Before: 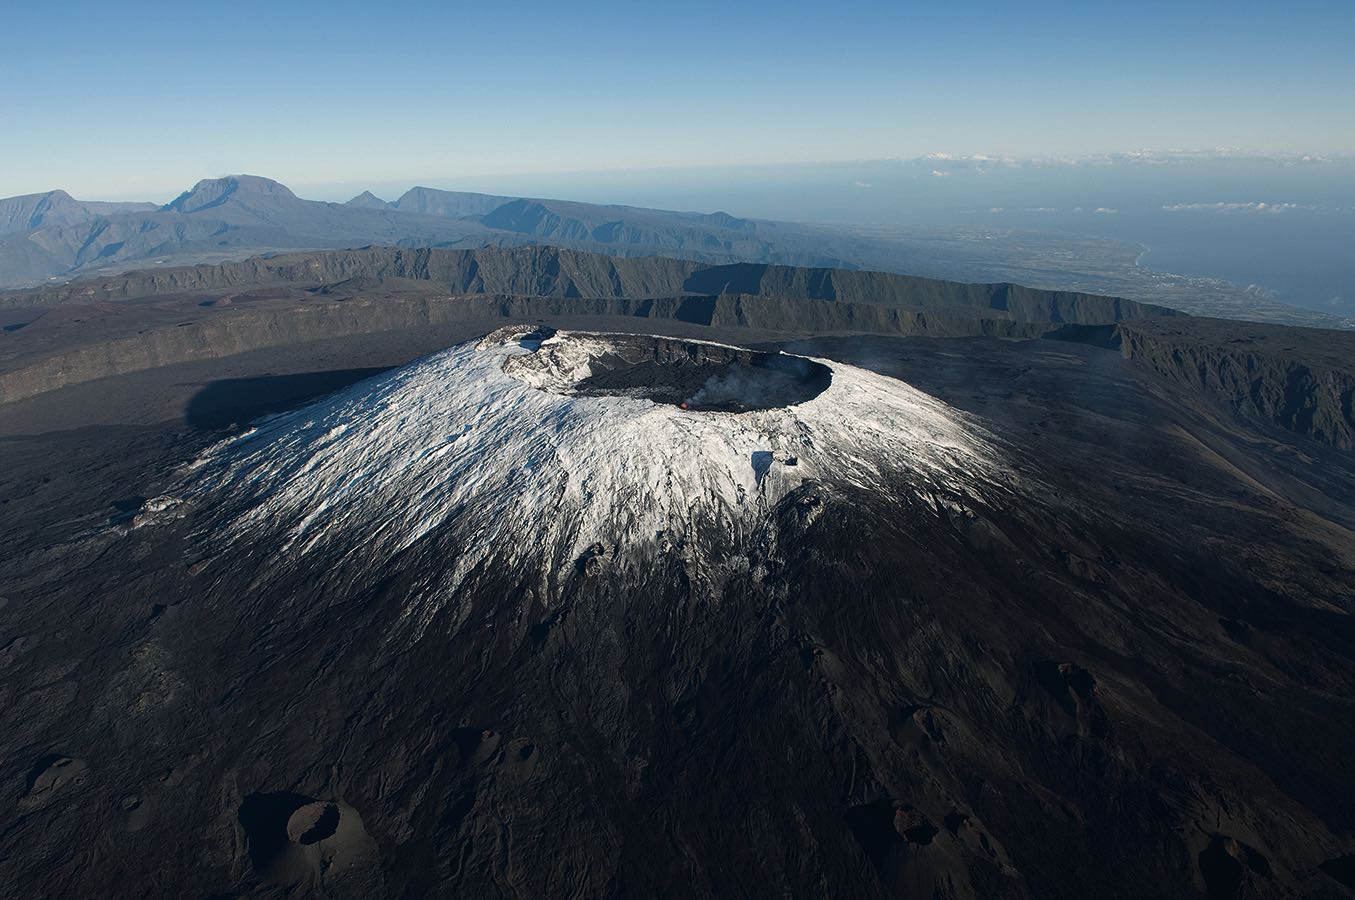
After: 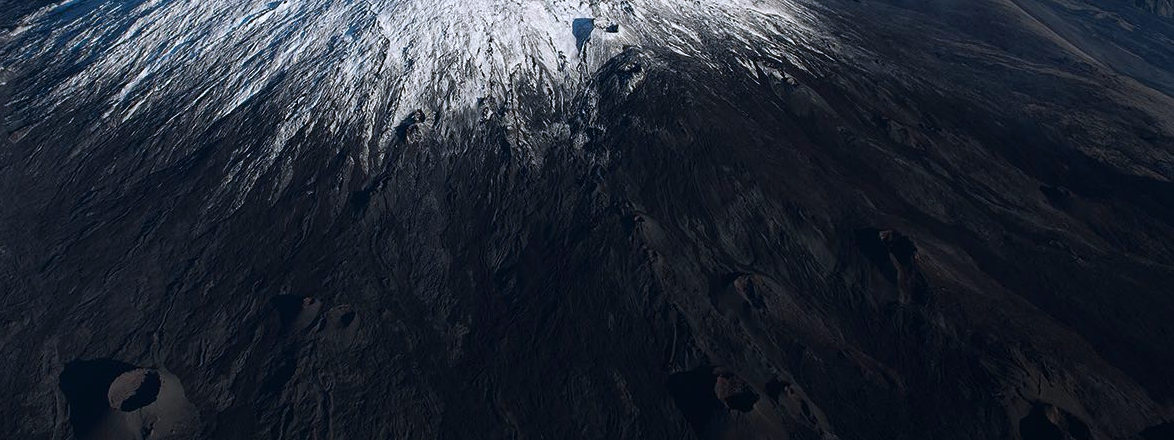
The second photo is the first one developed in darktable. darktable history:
tone equalizer: on, module defaults
color calibration: illuminant as shot in camera, x 0.366, y 0.378, temperature 4425.7 K, saturation algorithm version 1 (2020)
exposure: compensate highlight preservation false
crop and rotate: left 13.306%, top 48.129%, bottom 2.928%
